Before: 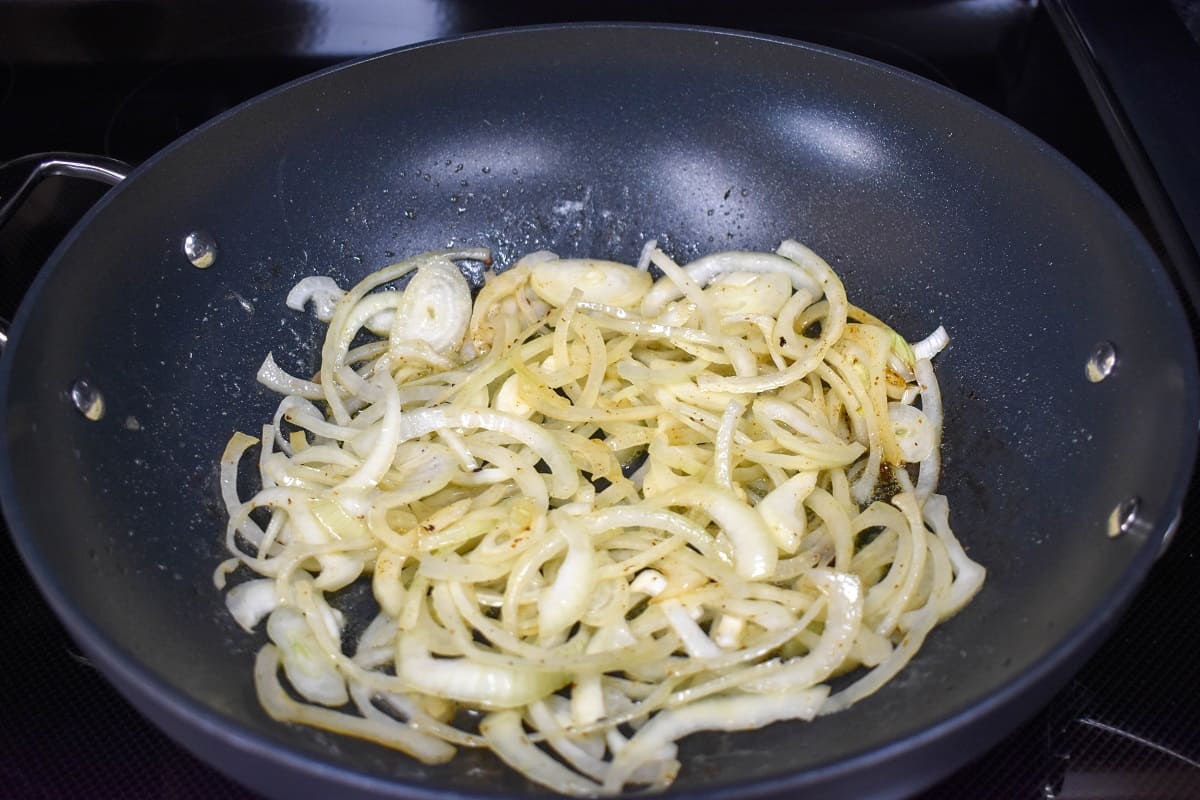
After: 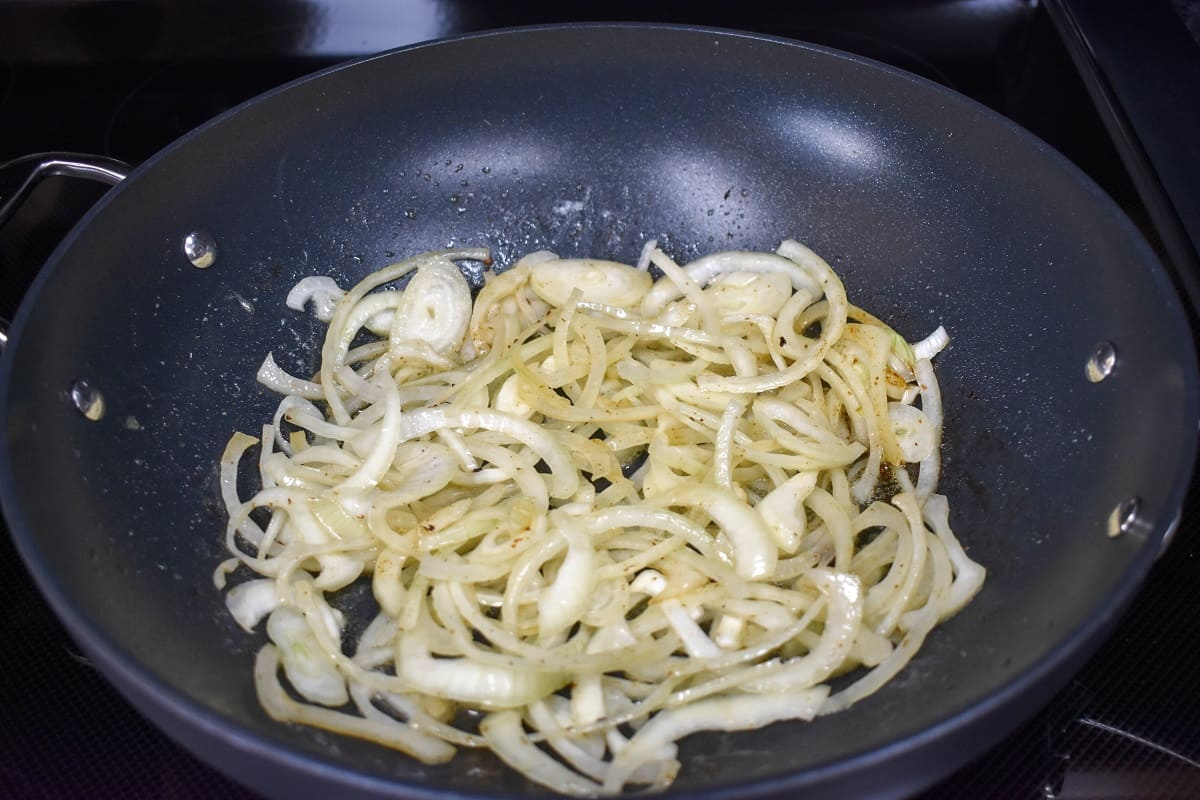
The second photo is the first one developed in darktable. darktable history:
color zones: curves: ch0 [(0, 0.5) (0.143, 0.5) (0.286, 0.456) (0.429, 0.5) (0.571, 0.5) (0.714, 0.5) (0.857, 0.5) (1, 0.5)]; ch1 [(0, 0.5) (0.143, 0.5) (0.286, 0.422) (0.429, 0.5) (0.571, 0.5) (0.714, 0.5) (0.857, 0.5) (1, 0.5)]
tone equalizer: edges refinement/feathering 500, mask exposure compensation -1.57 EV, preserve details no
